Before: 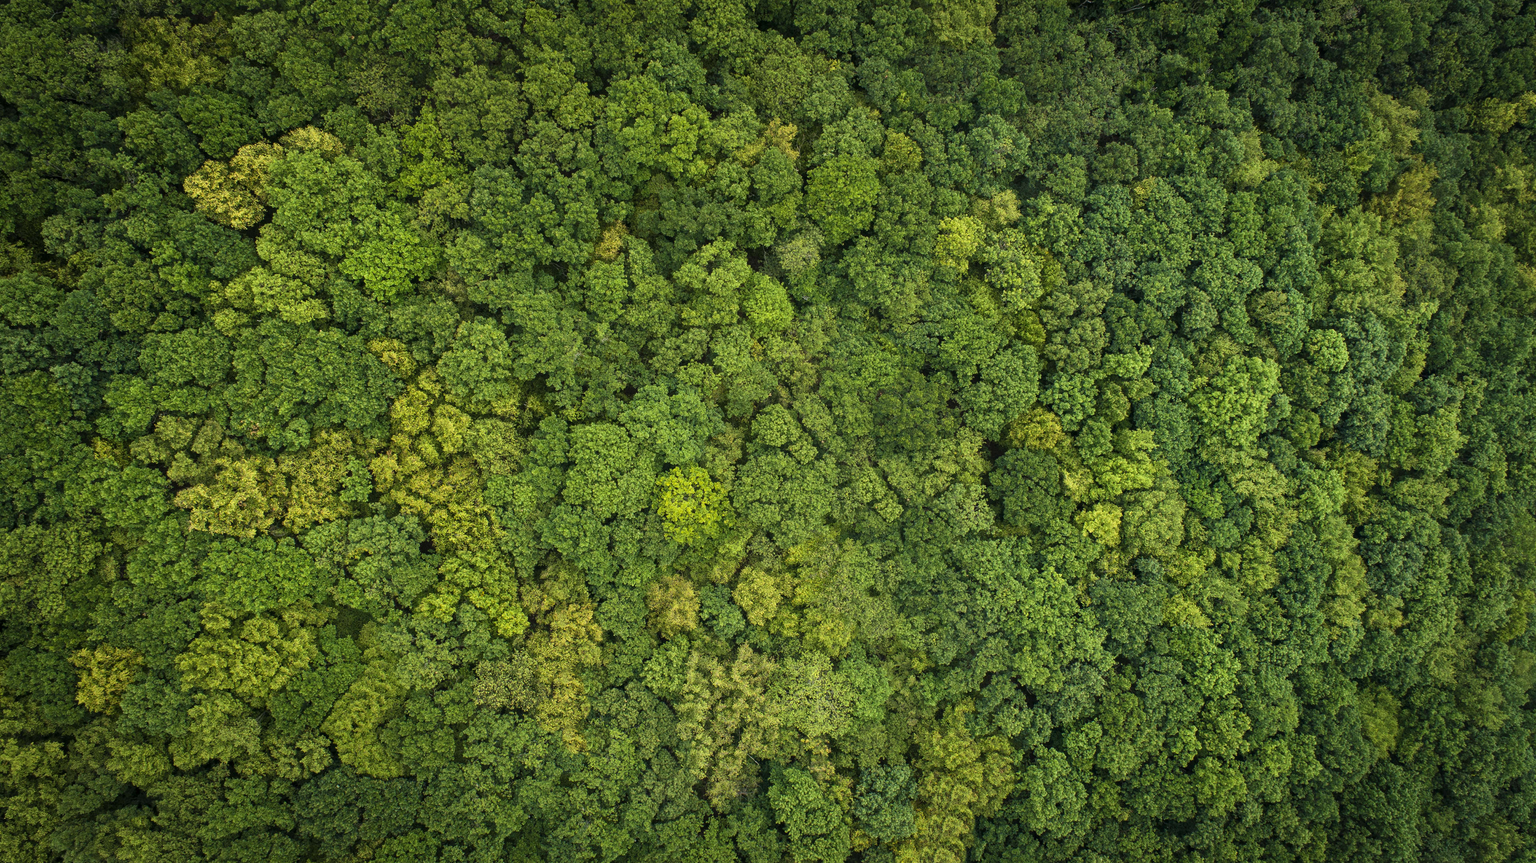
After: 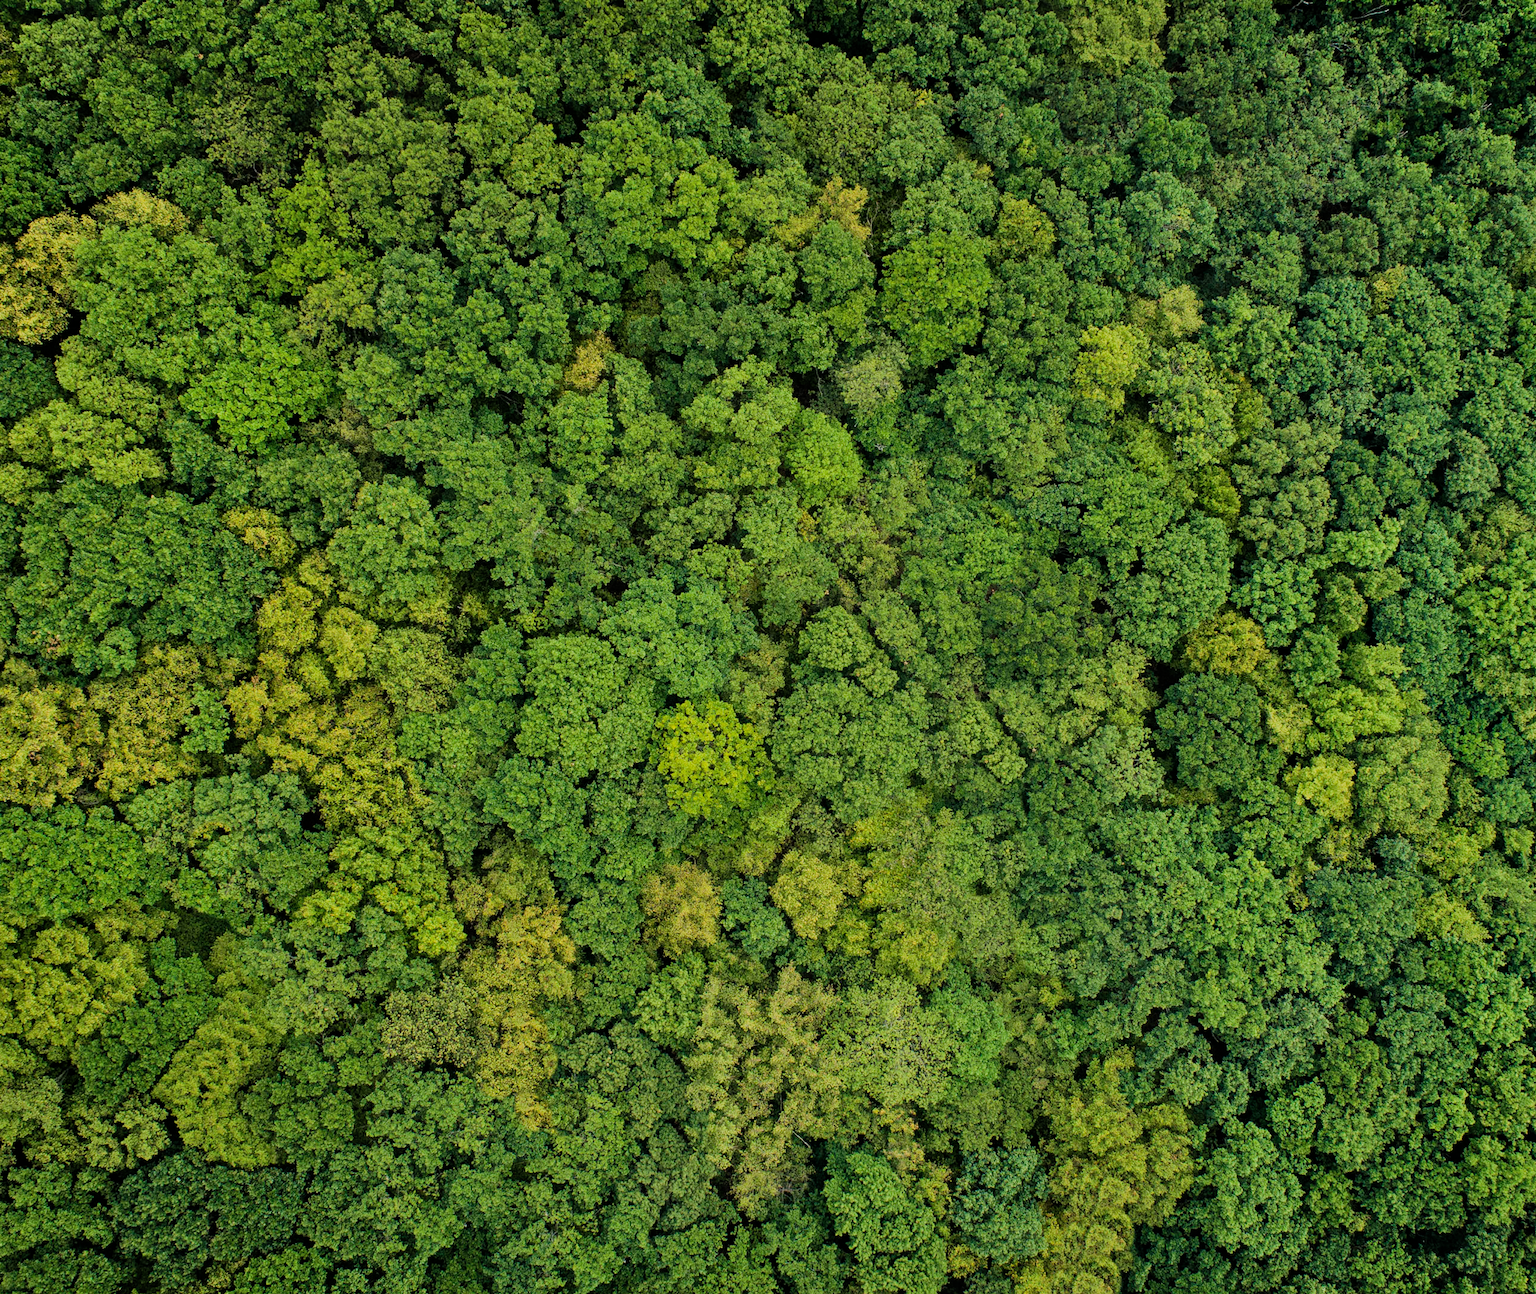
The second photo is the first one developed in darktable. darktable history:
crop and rotate: left 14.292%, right 19.041%
filmic rgb: black relative exposure -7.65 EV, white relative exposure 4.56 EV, hardness 3.61
shadows and highlights: soften with gaussian
